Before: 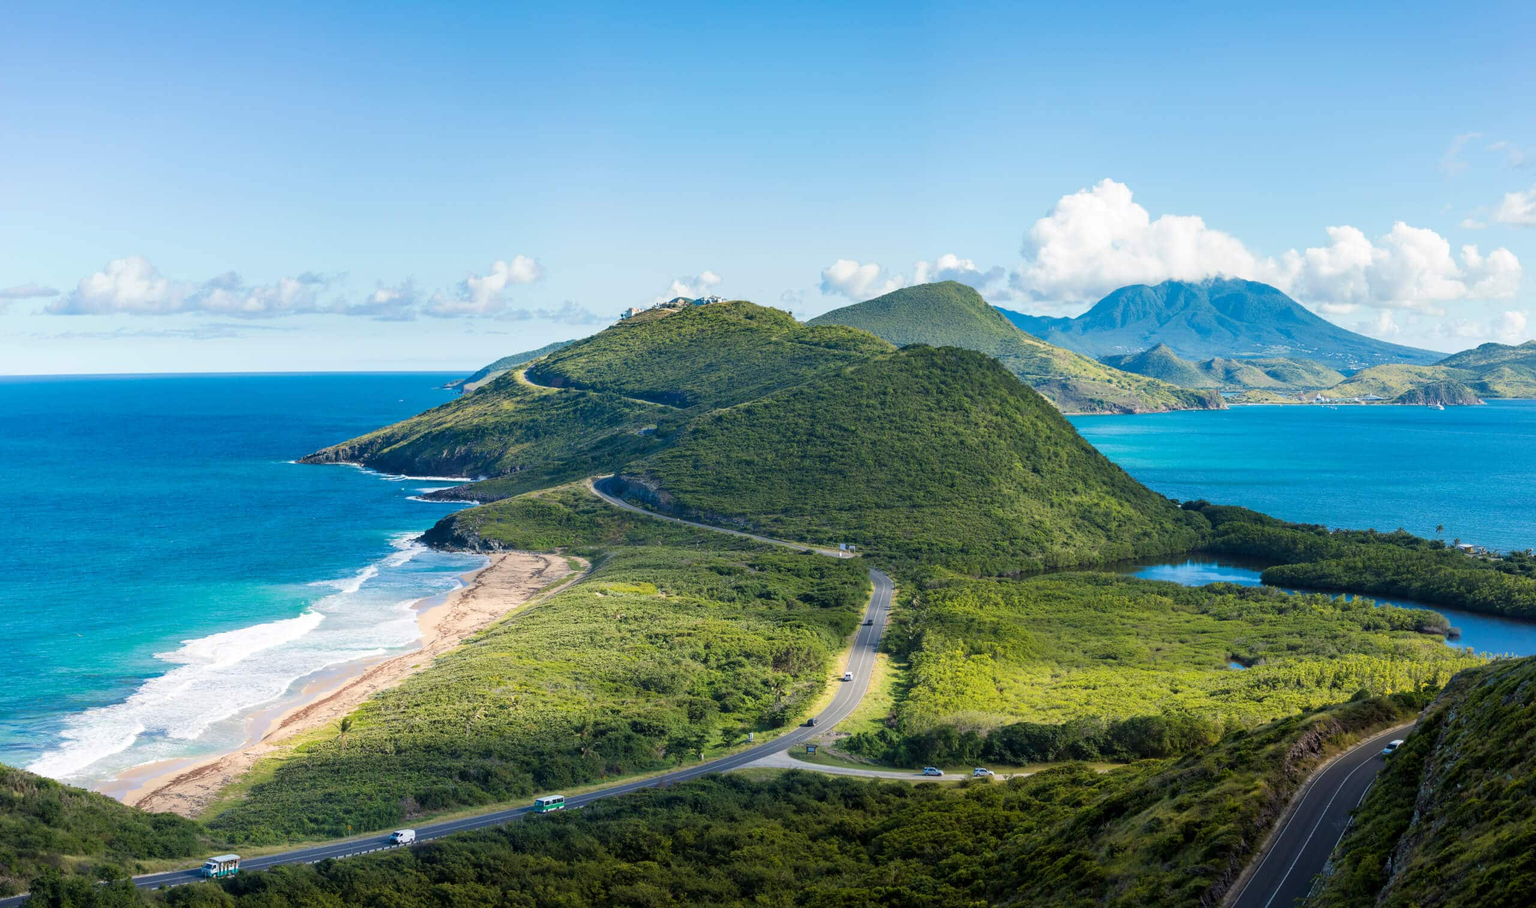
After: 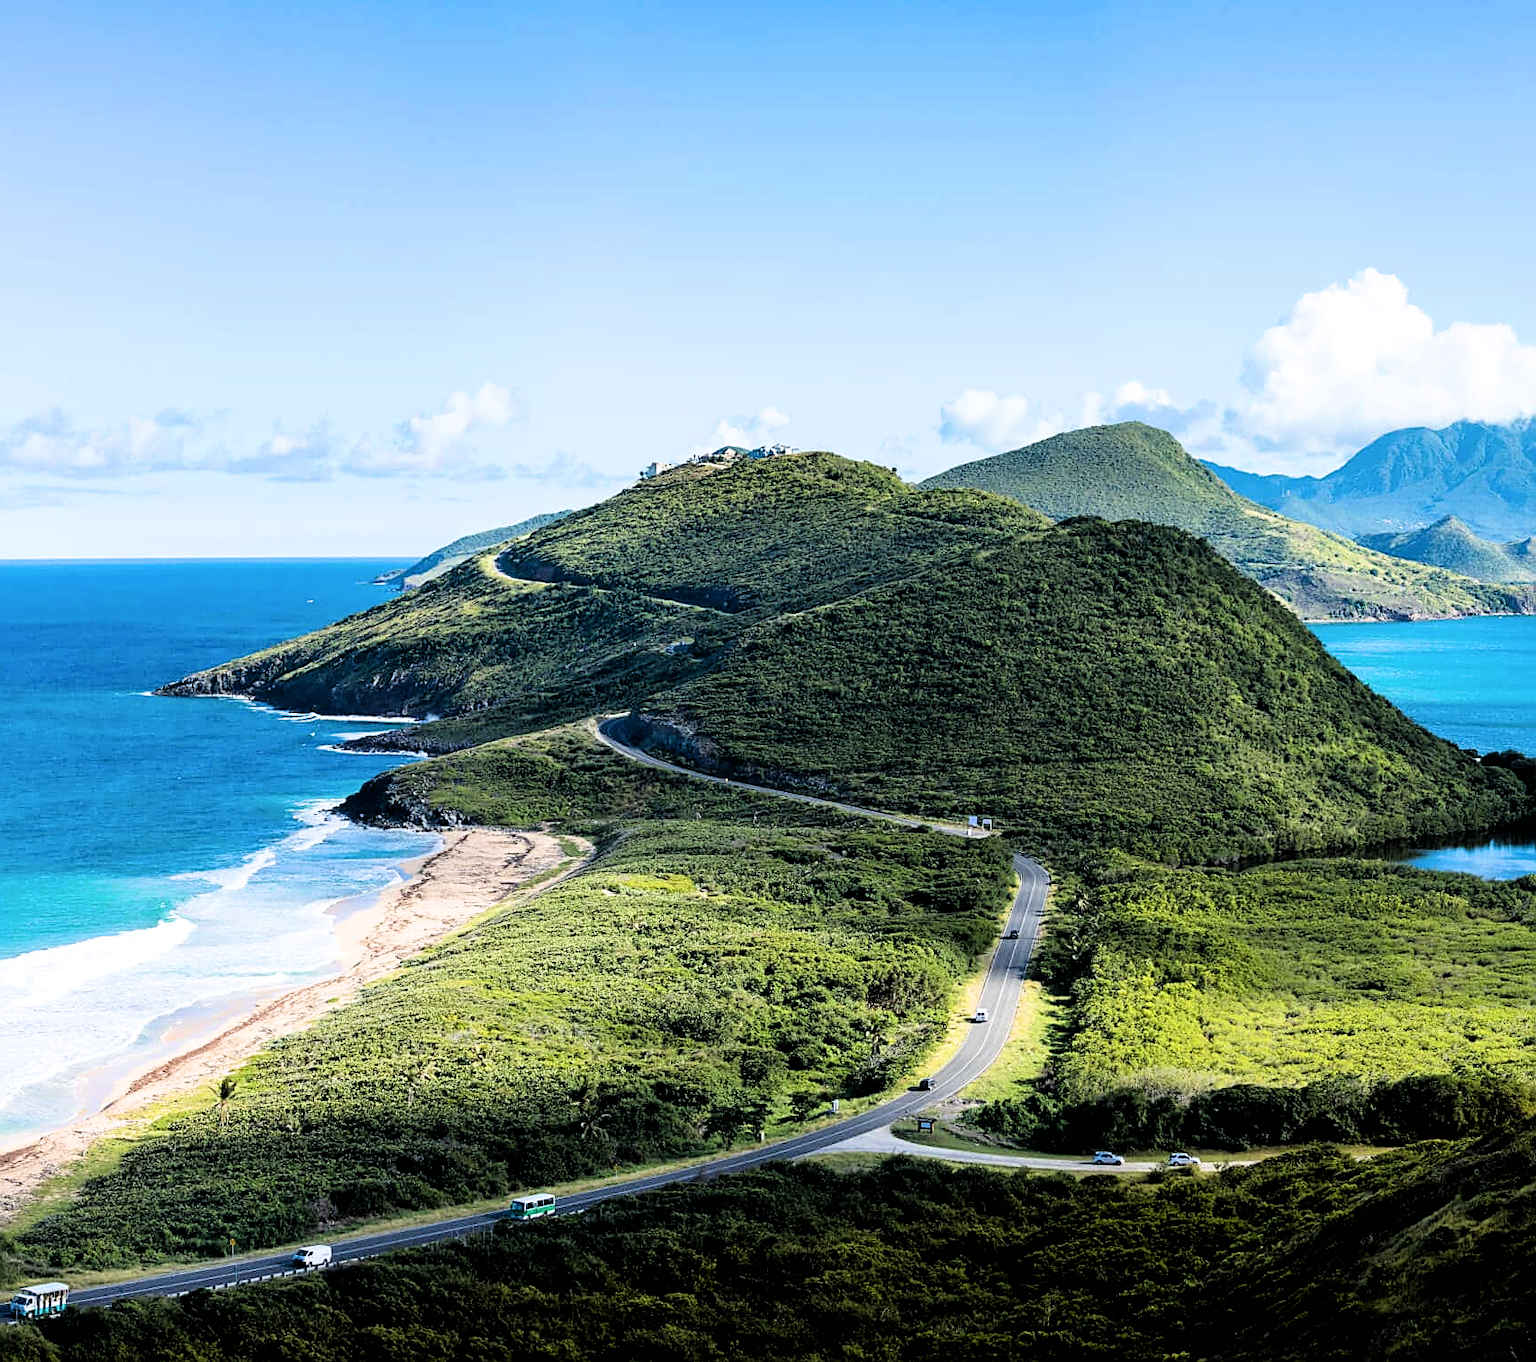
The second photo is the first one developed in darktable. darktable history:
crop and rotate: left 12.673%, right 20.66%
sharpen: on, module defaults
white balance: red 0.976, blue 1.04
tone equalizer: -8 EV -0.417 EV, -7 EV -0.389 EV, -6 EV -0.333 EV, -5 EV -0.222 EV, -3 EV 0.222 EV, -2 EV 0.333 EV, -1 EV 0.389 EV, +0 EV 0.417 EV, edges refinement/feathering 500, mask exposure compensation -1.57 EV, preserve details no
filmic rgb: black relative exposure -3.72 EV, white relative exposure 2.77 EV, dynamic range scaling -5.32%, hardness 3.03
